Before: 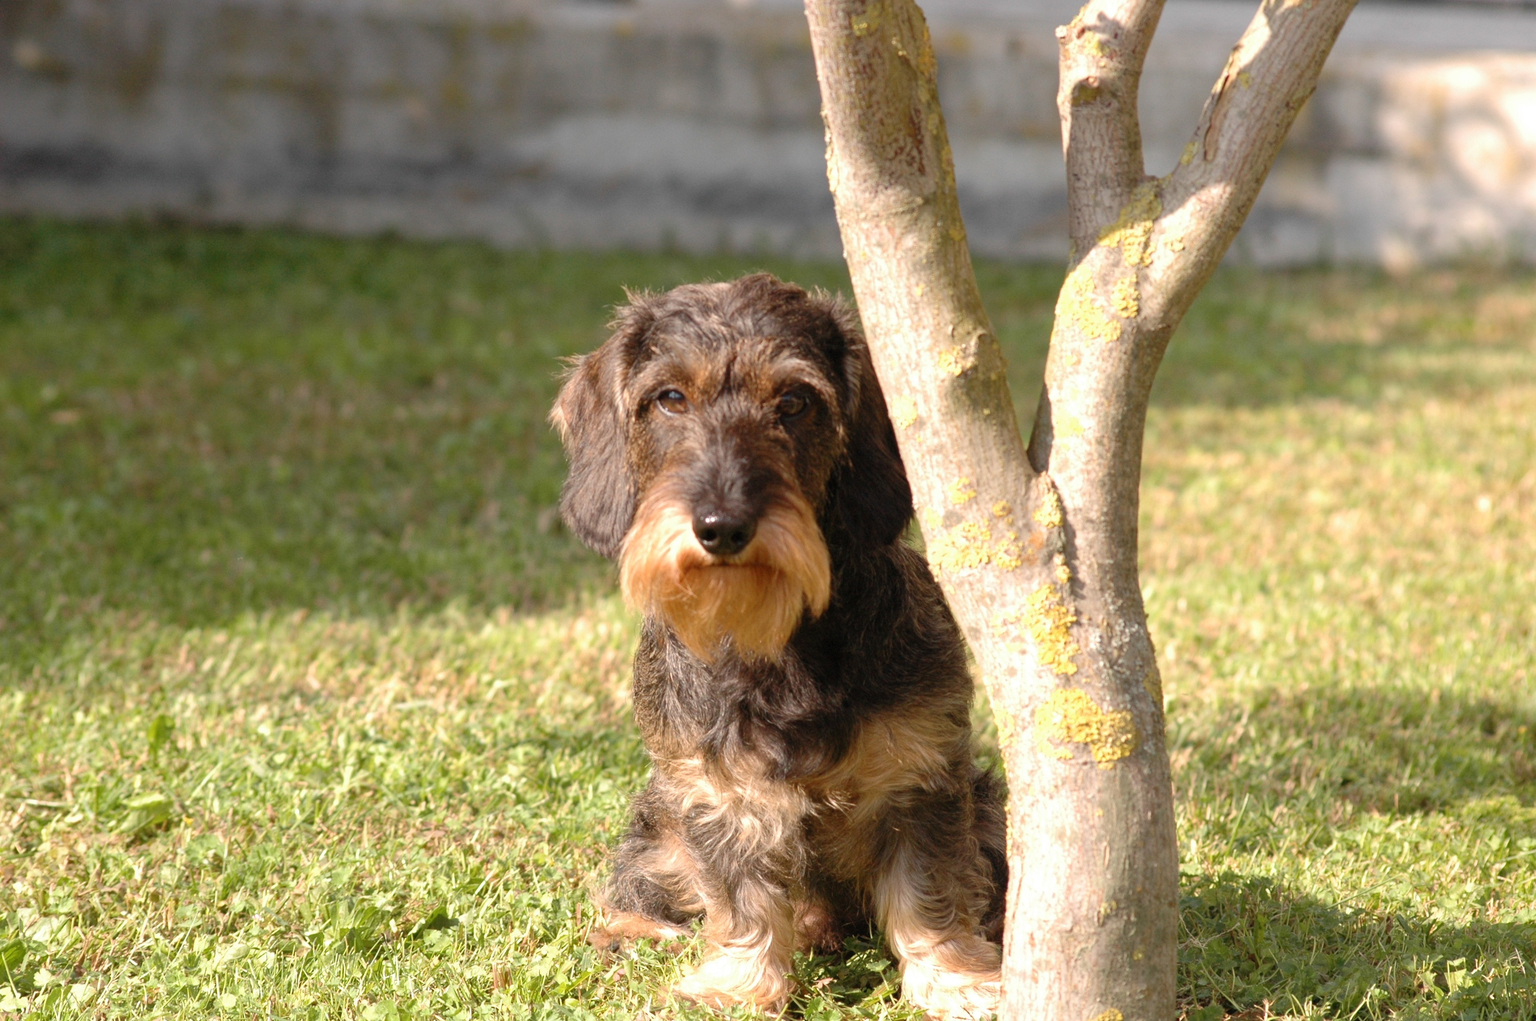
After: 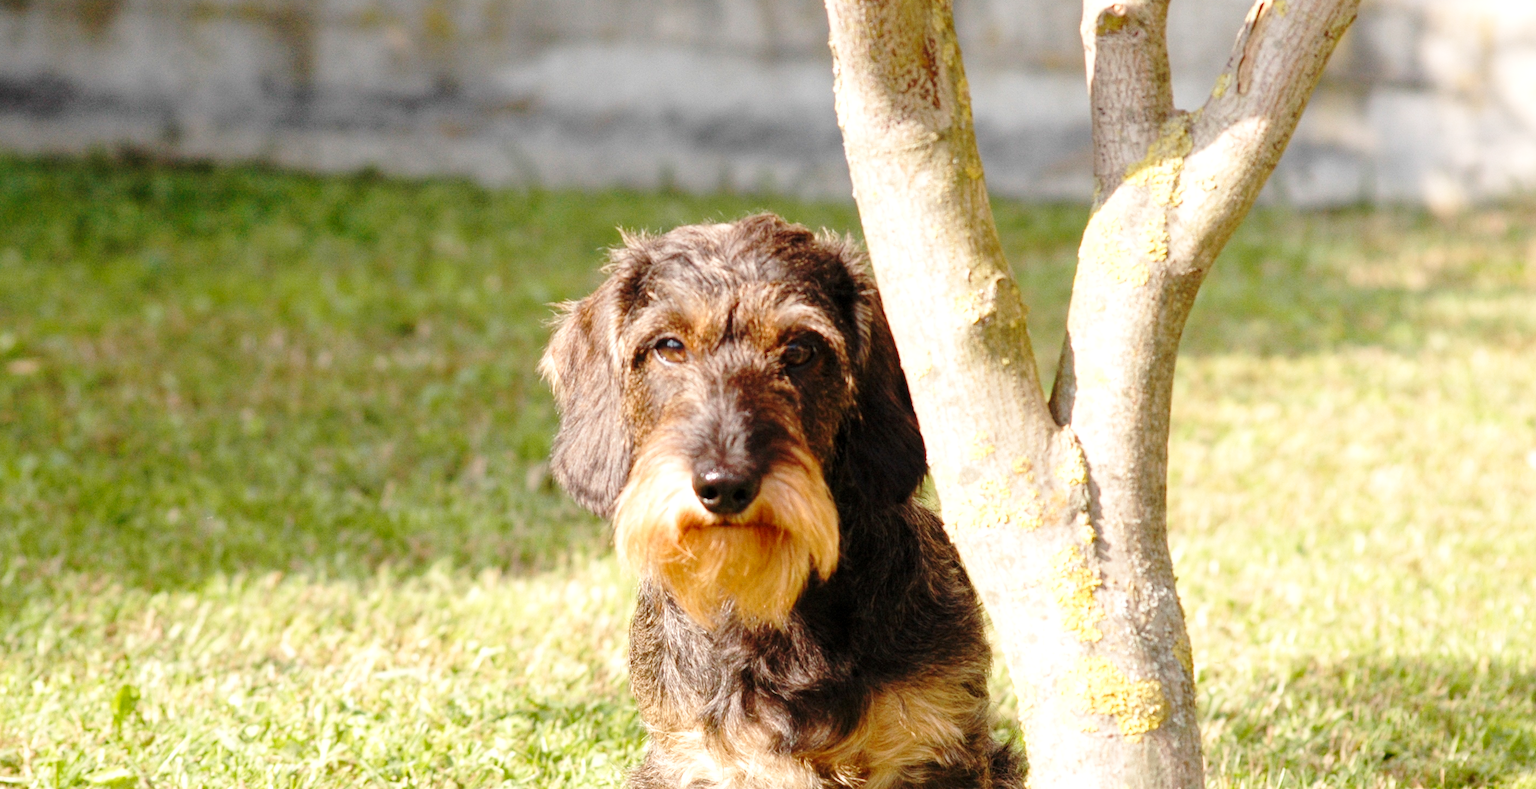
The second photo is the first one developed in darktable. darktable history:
crop: left 2.854%, top 7.192%, right 3.326%, bottom 20.269%
local contrast: highlights 105%, shadows 101%, detail 119%, midtone range 0.2
base curve: curves: ch0 [(0, 0) (0.028, 0.03) (0.121, 0.232) (0.46, 0.748) (0.859, 0.968) (1, 1)], preserve colors none
